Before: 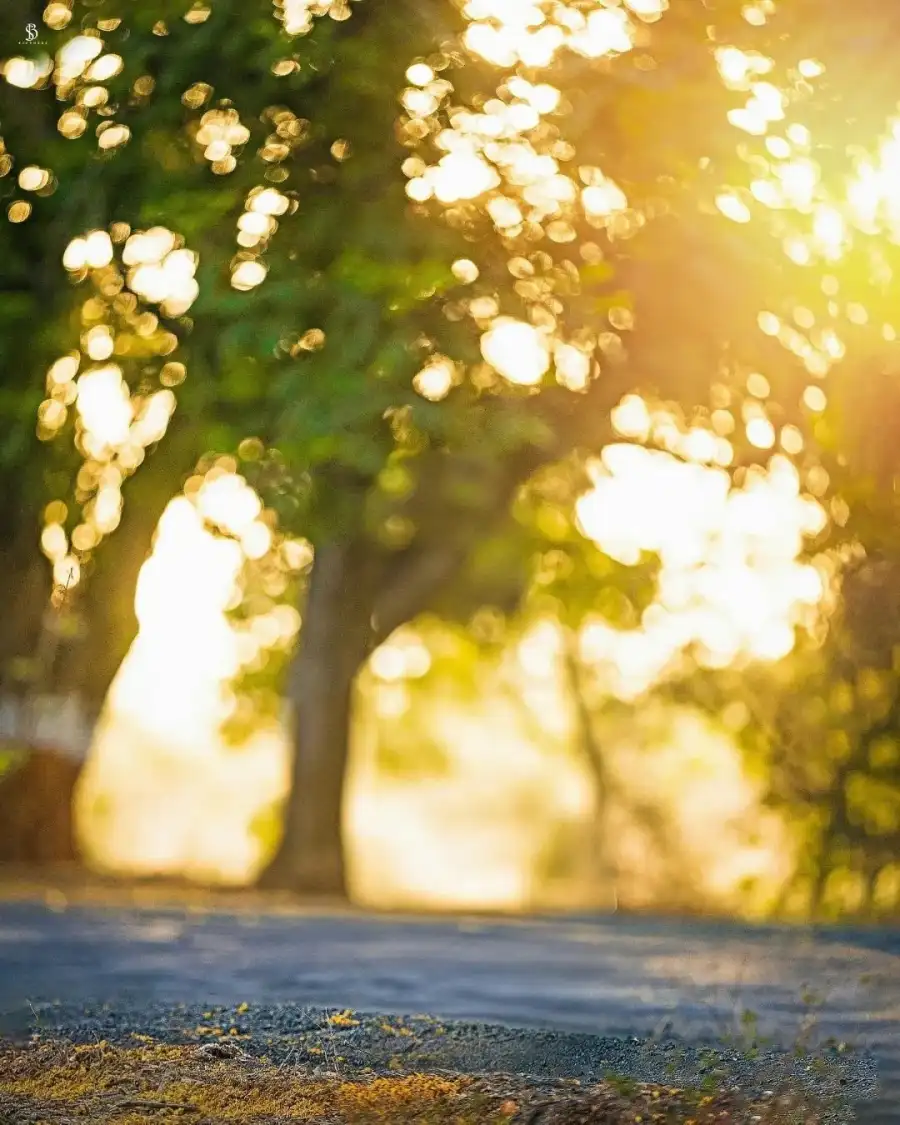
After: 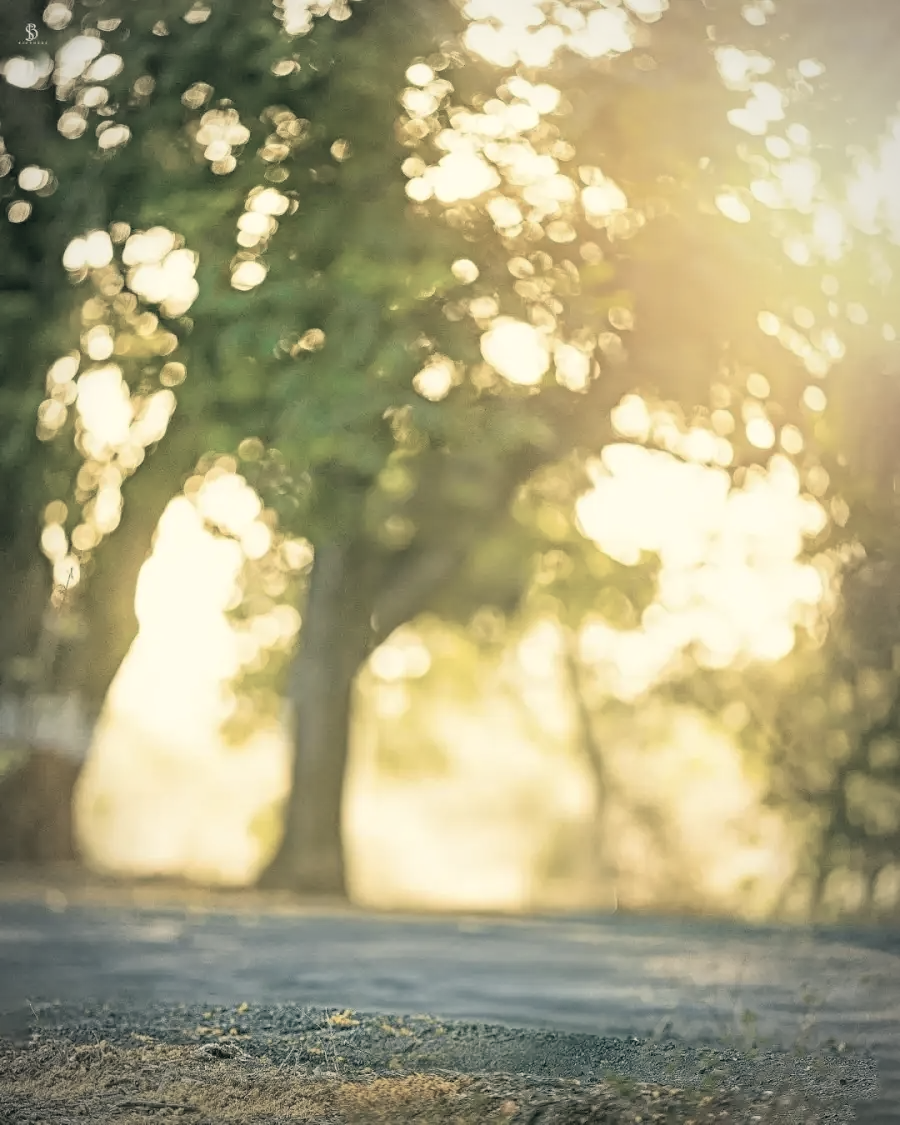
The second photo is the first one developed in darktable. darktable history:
vignetting: brightness -0.277, automatic ratio true
contrast brightness saturation: brightness 0.185, saturation -0.504
color correction: highlights a* -0.403, highlights b* 9.35, shadows a* -9.39, shadows b* 0.592
